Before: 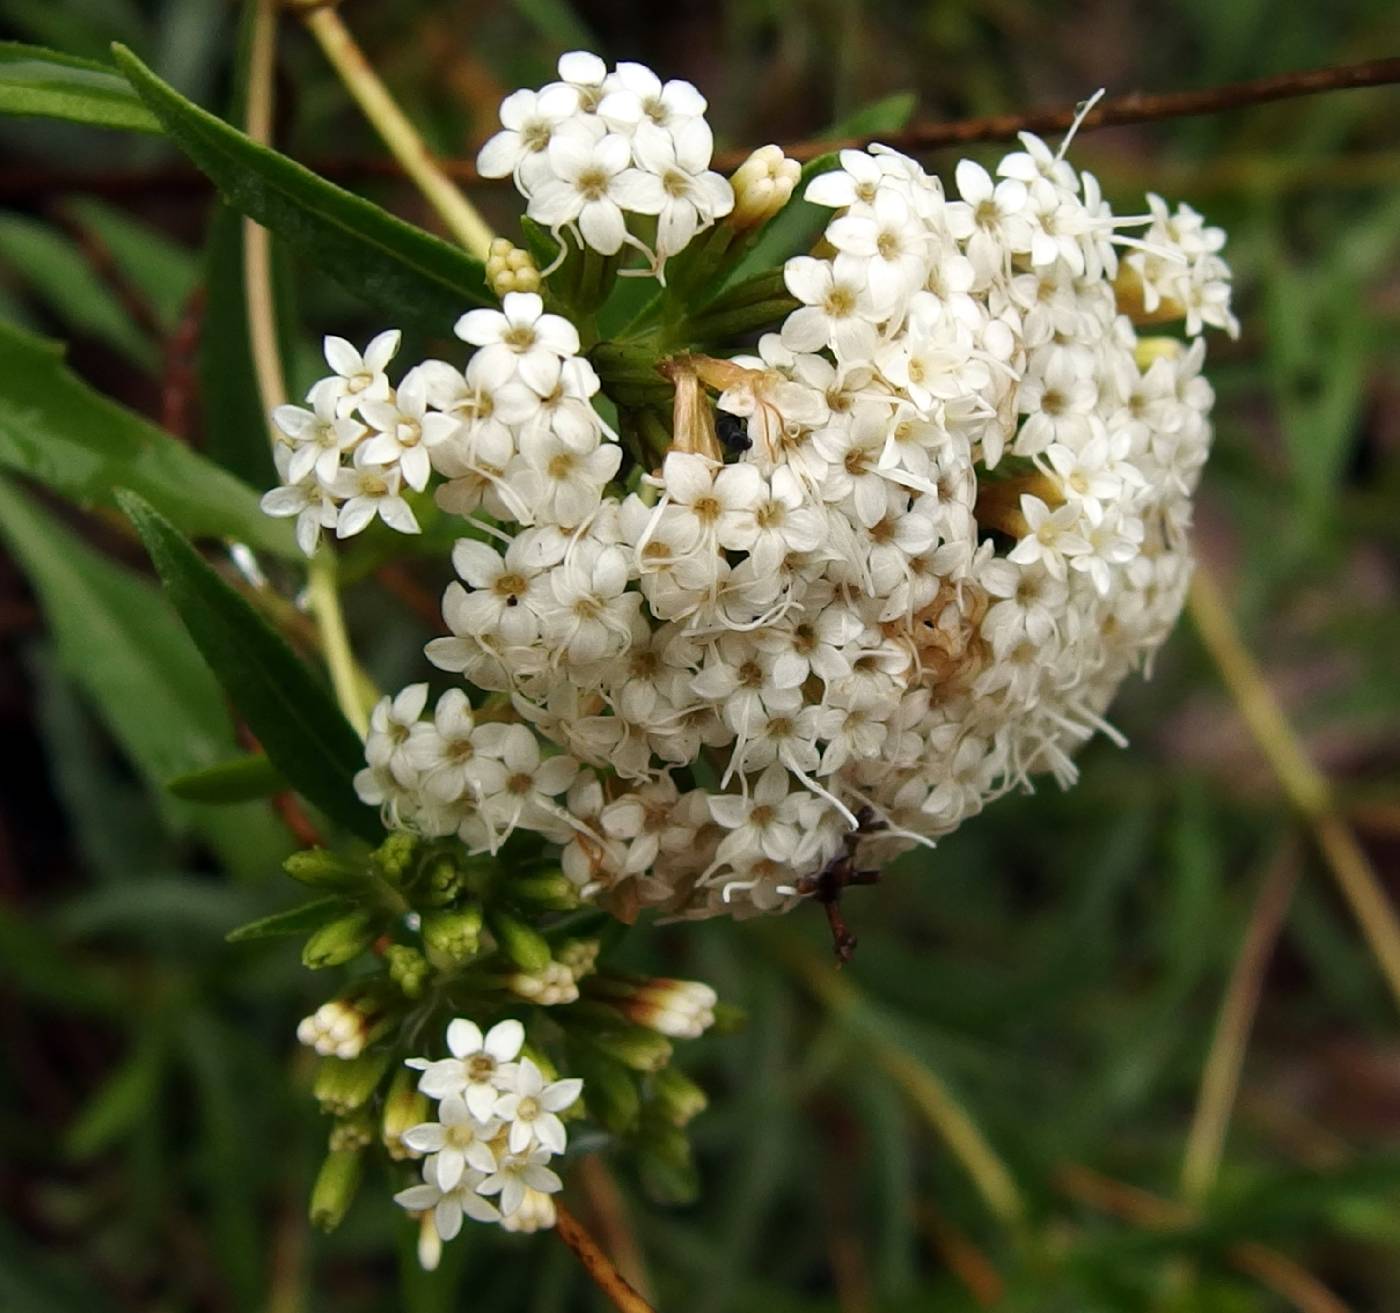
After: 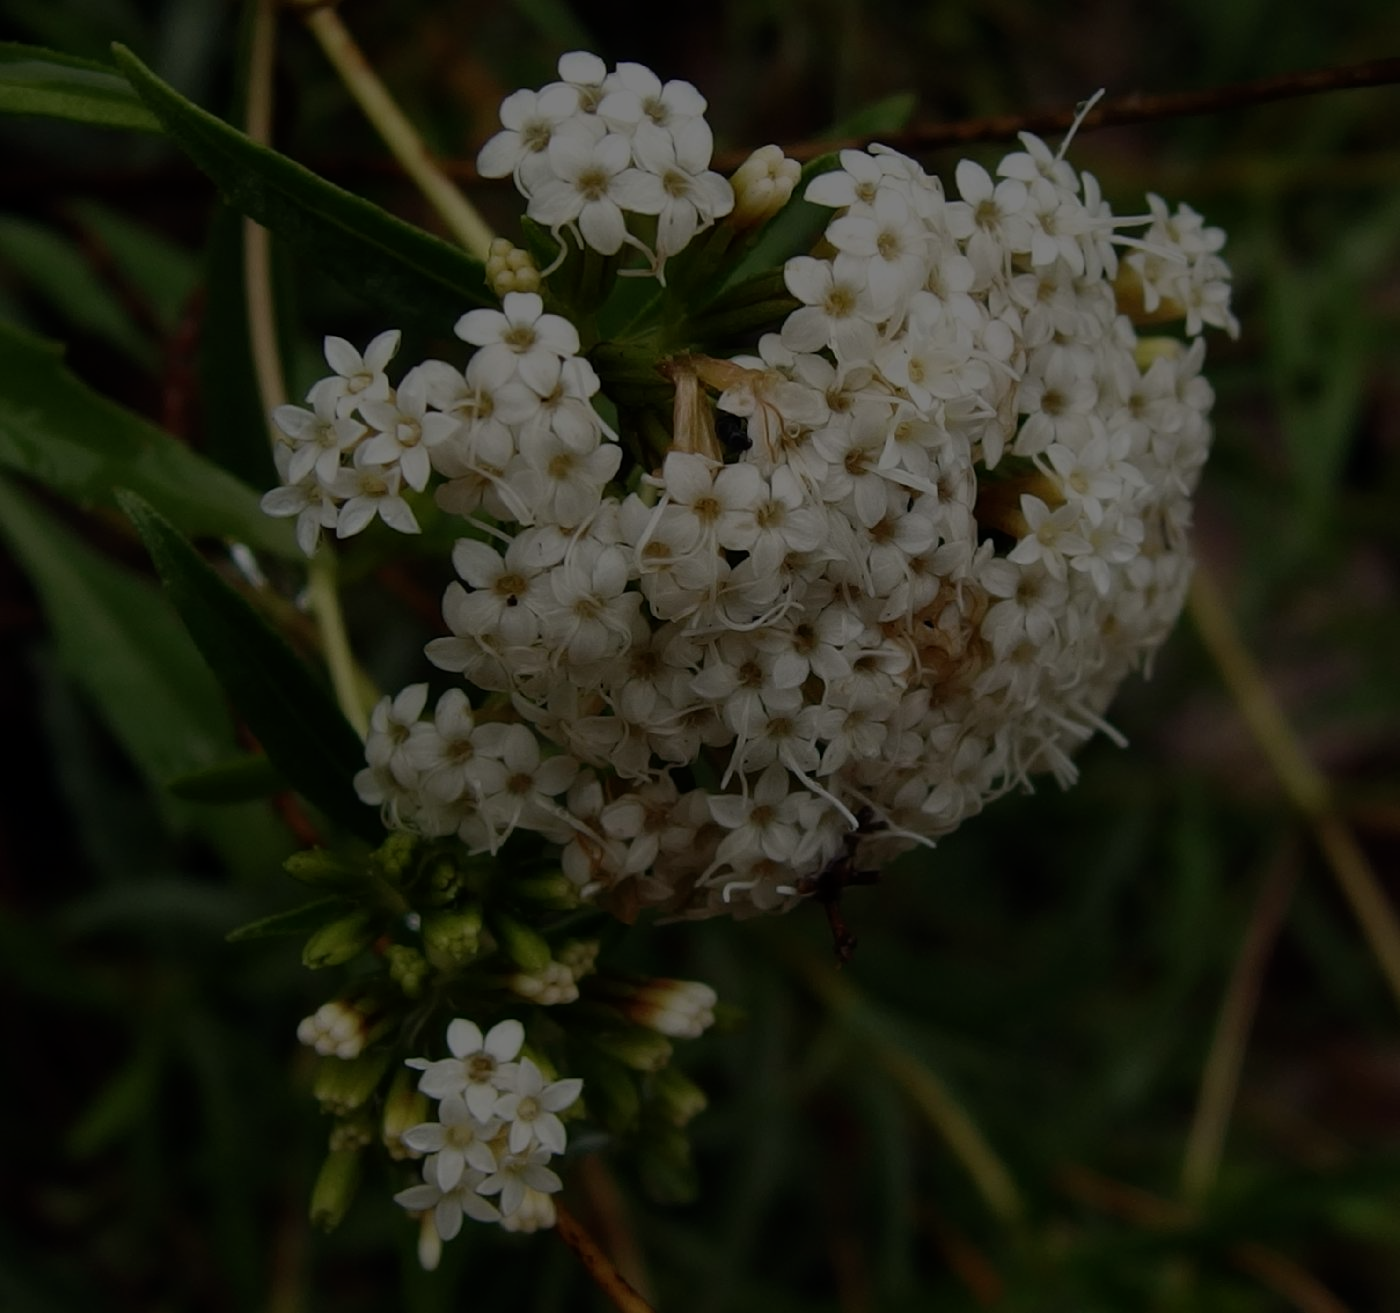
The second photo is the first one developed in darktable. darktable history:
exposure: exposure -2.361 EV, compensate highlight preservation false
